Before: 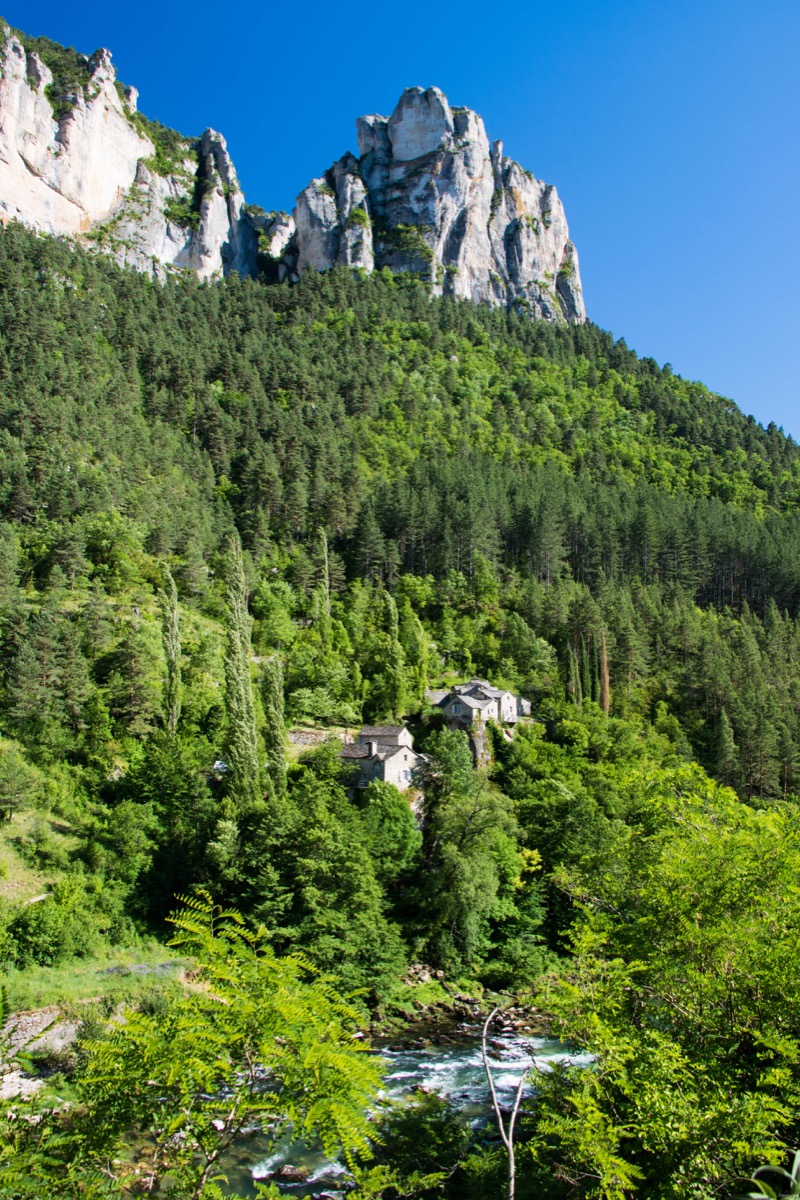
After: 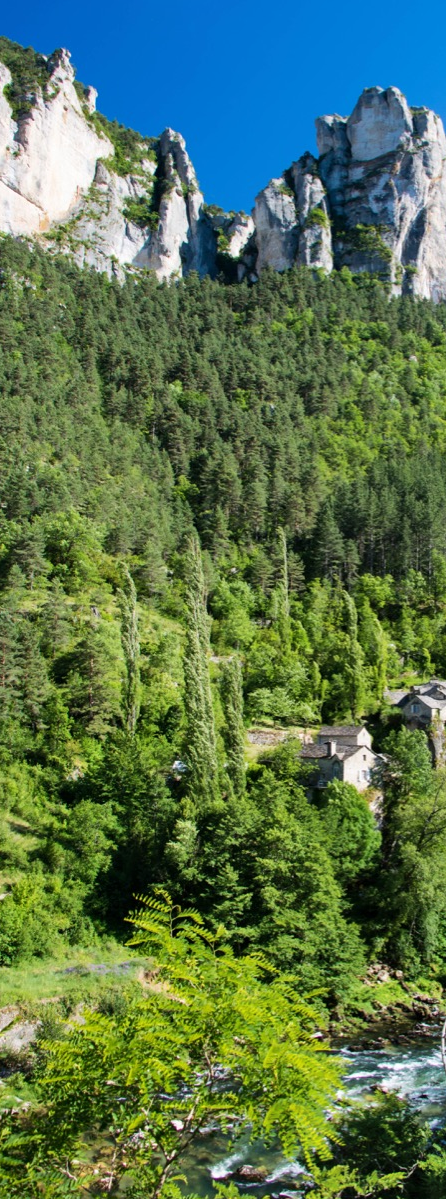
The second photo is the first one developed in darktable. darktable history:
shadows and highlights: shadows 75.93, highlights -24.35, soften with gaussian
crop: left 5.19%, right 38.948%
